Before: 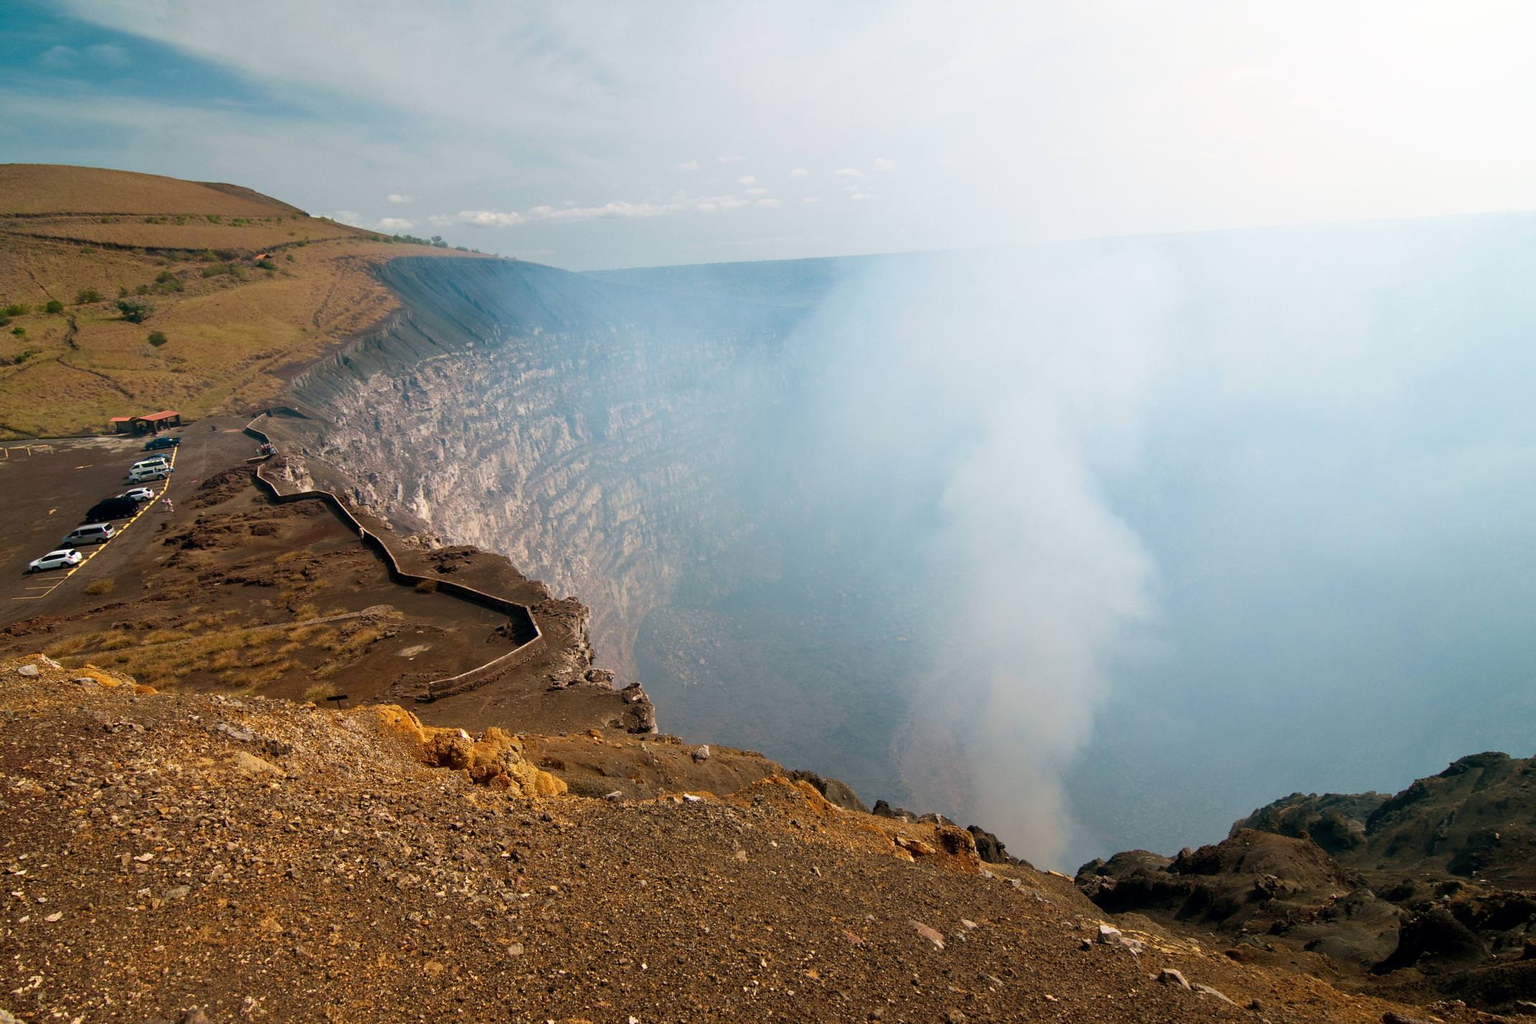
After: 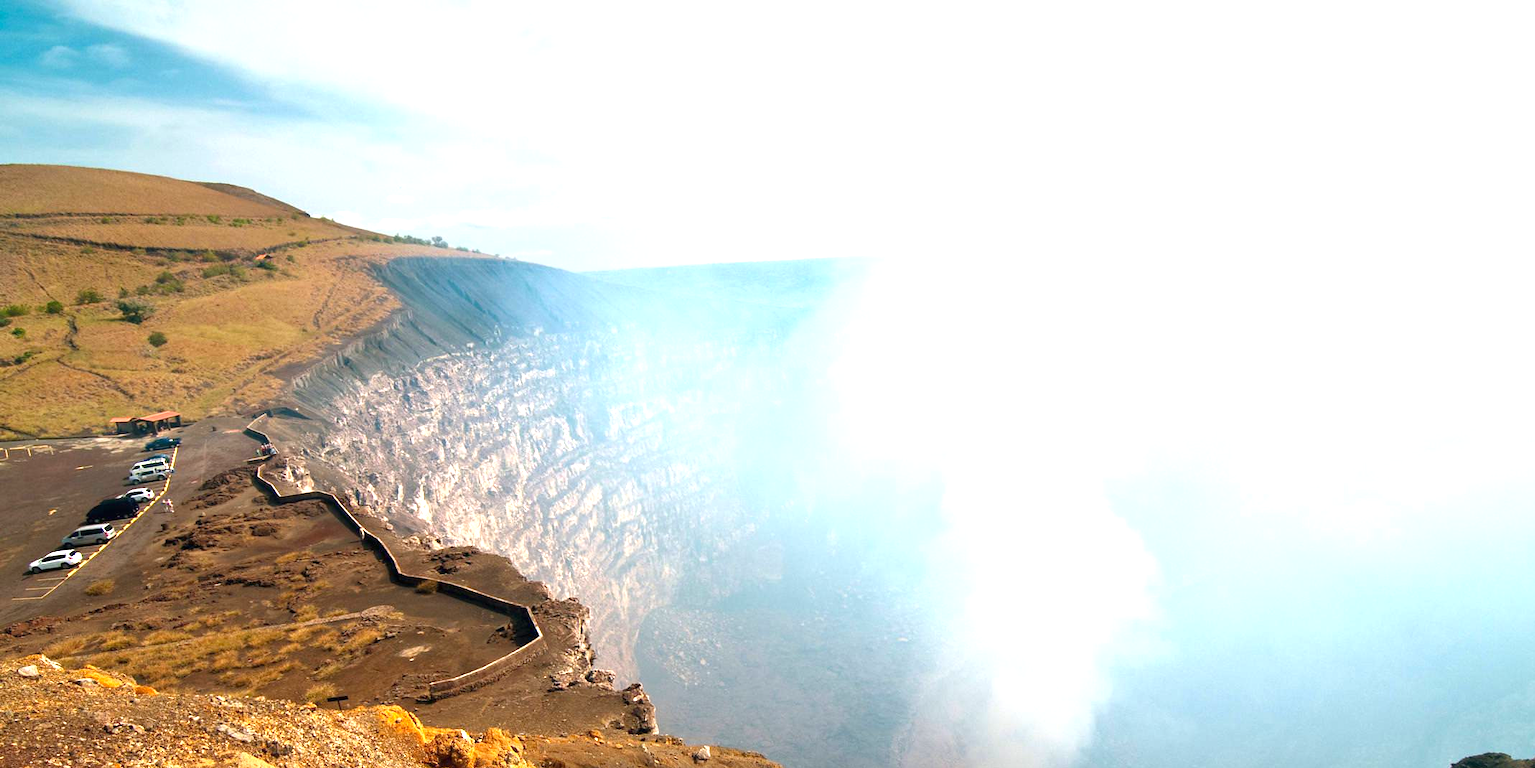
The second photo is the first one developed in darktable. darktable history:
exposure: black level correction 0, exposure 1.2 EV, compensate exposure bias true, compensate highlight preservation false
shadows and highlights: shadows 20.55, highlights -20.99, soften with gaussian
vibrance: on, module defaults
crop: bottom 24.967%
